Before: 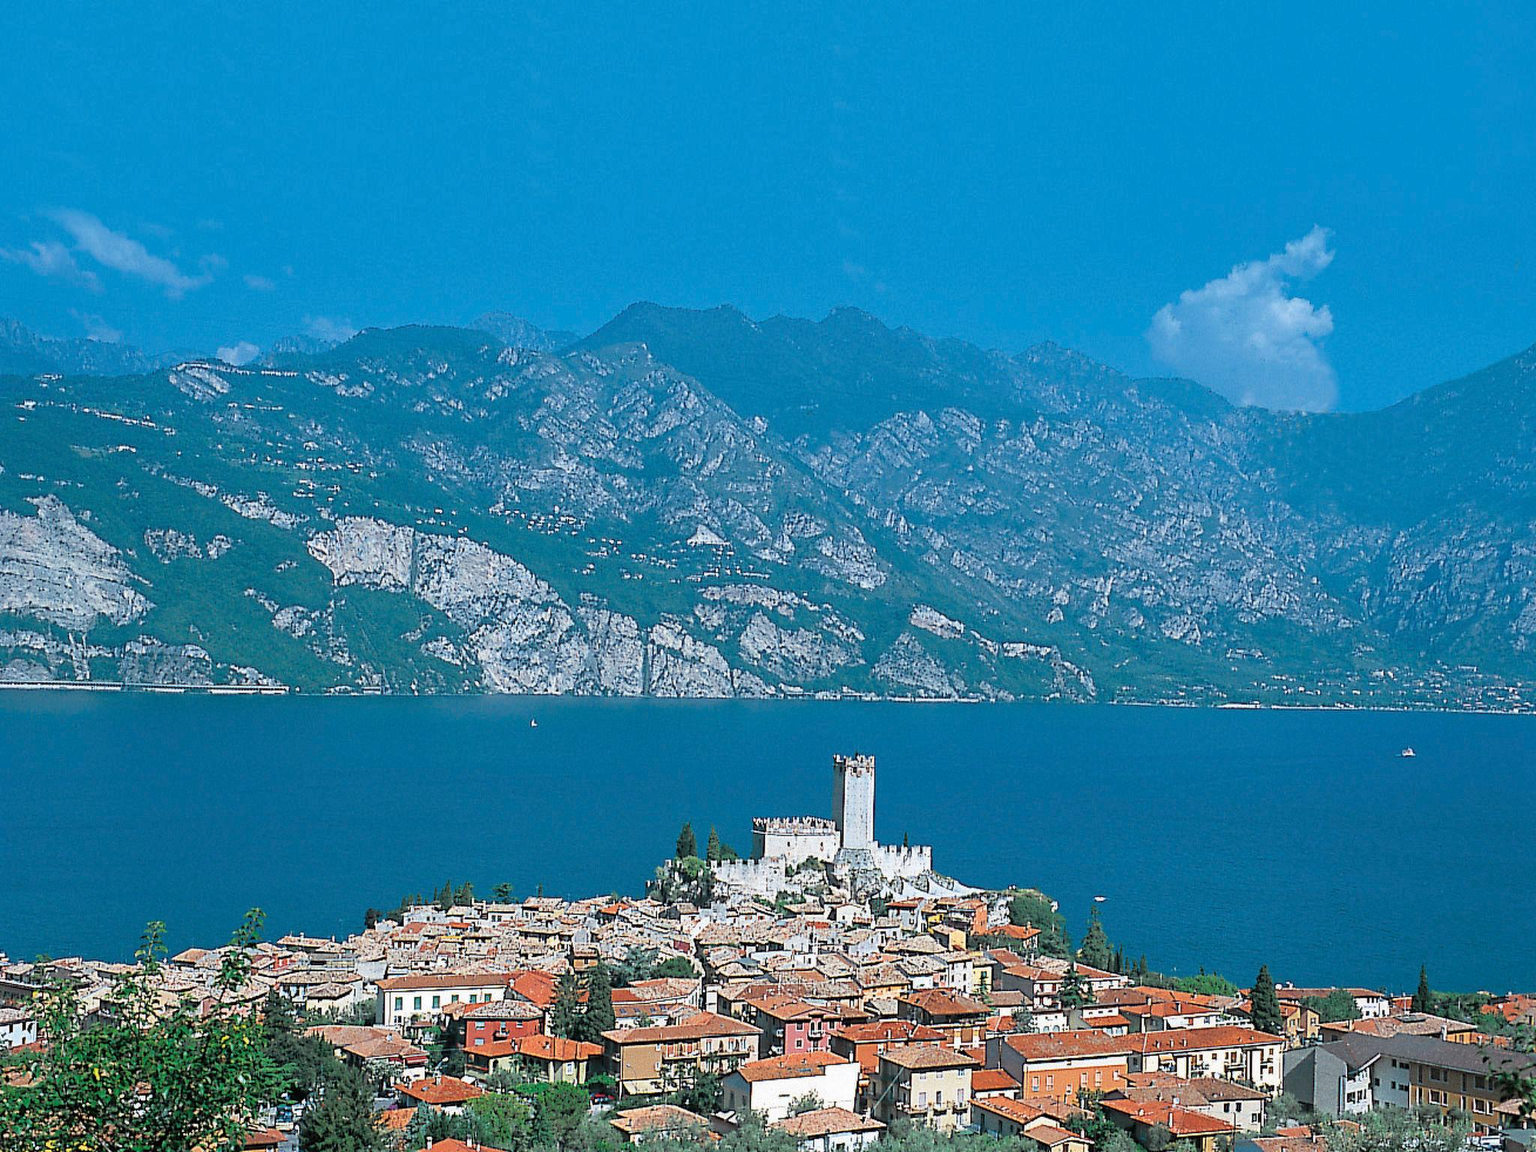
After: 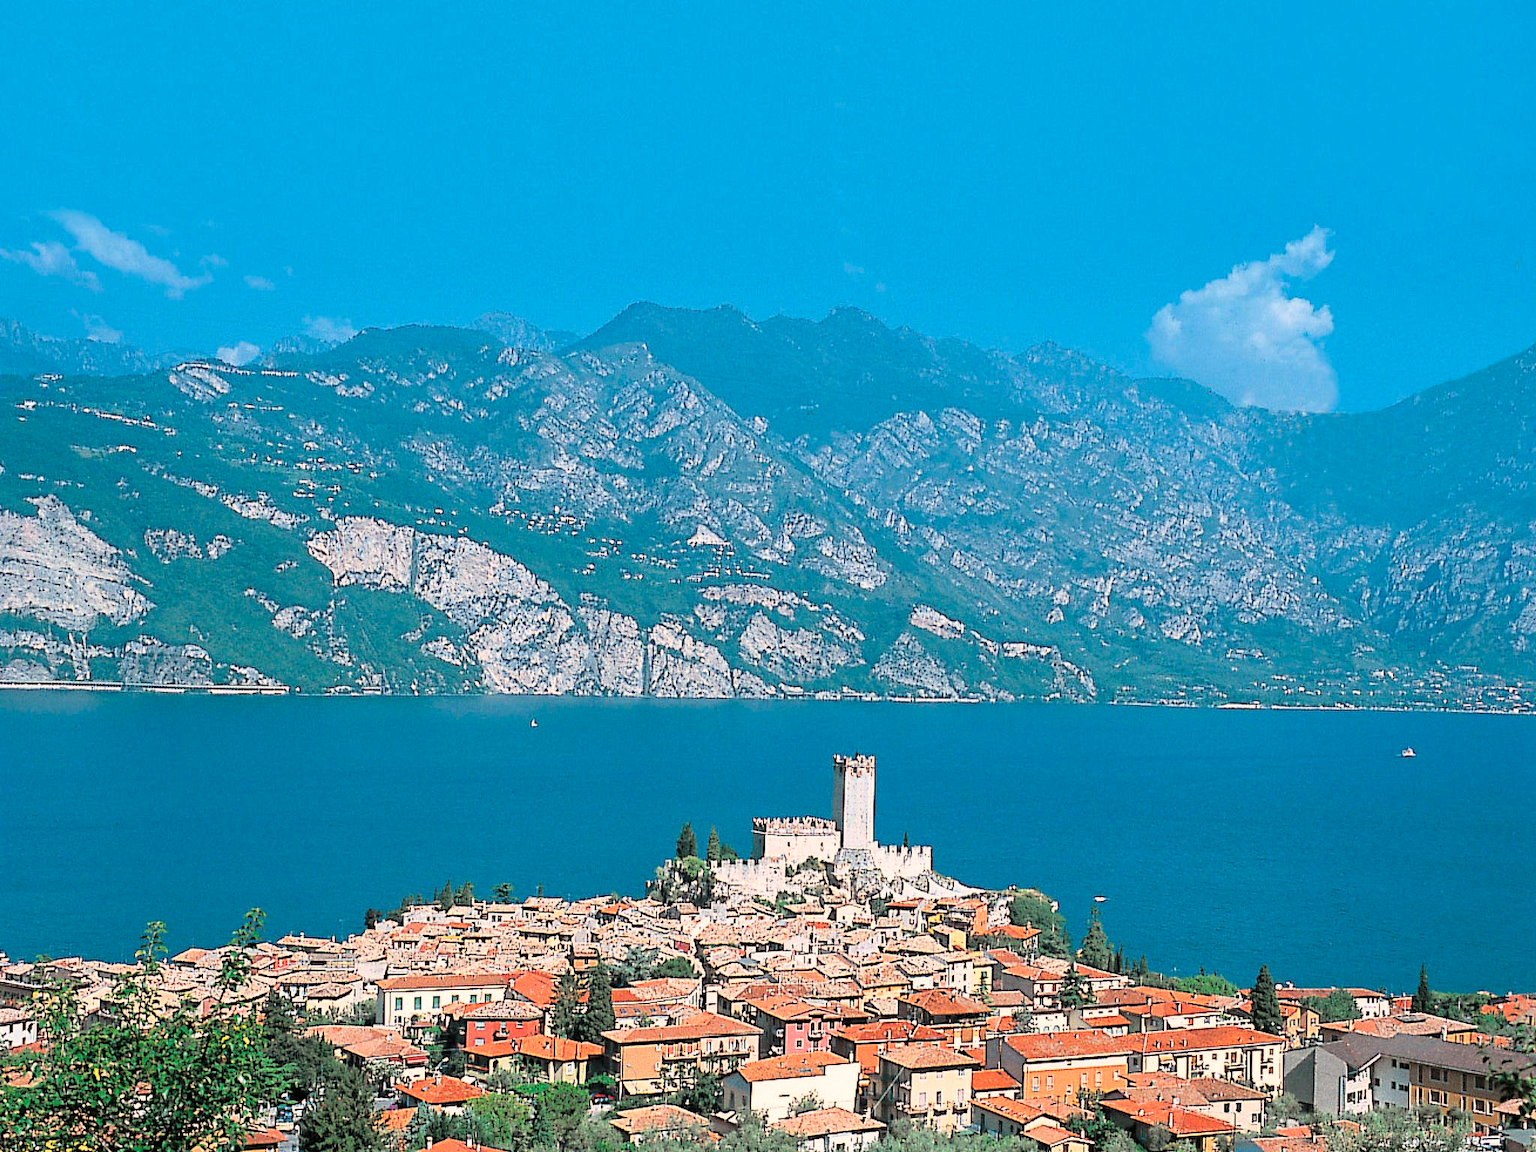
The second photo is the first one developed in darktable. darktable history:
white balance: red 1.127, blue 0.943
tone curve: curves: ch0 [(0, 0) (0.004, 0.001) (0.133, 0.112) (0.325, 0.362) (0.832, 0.893) (1, 1)], color space Lab, linked channels, preserve colors none
